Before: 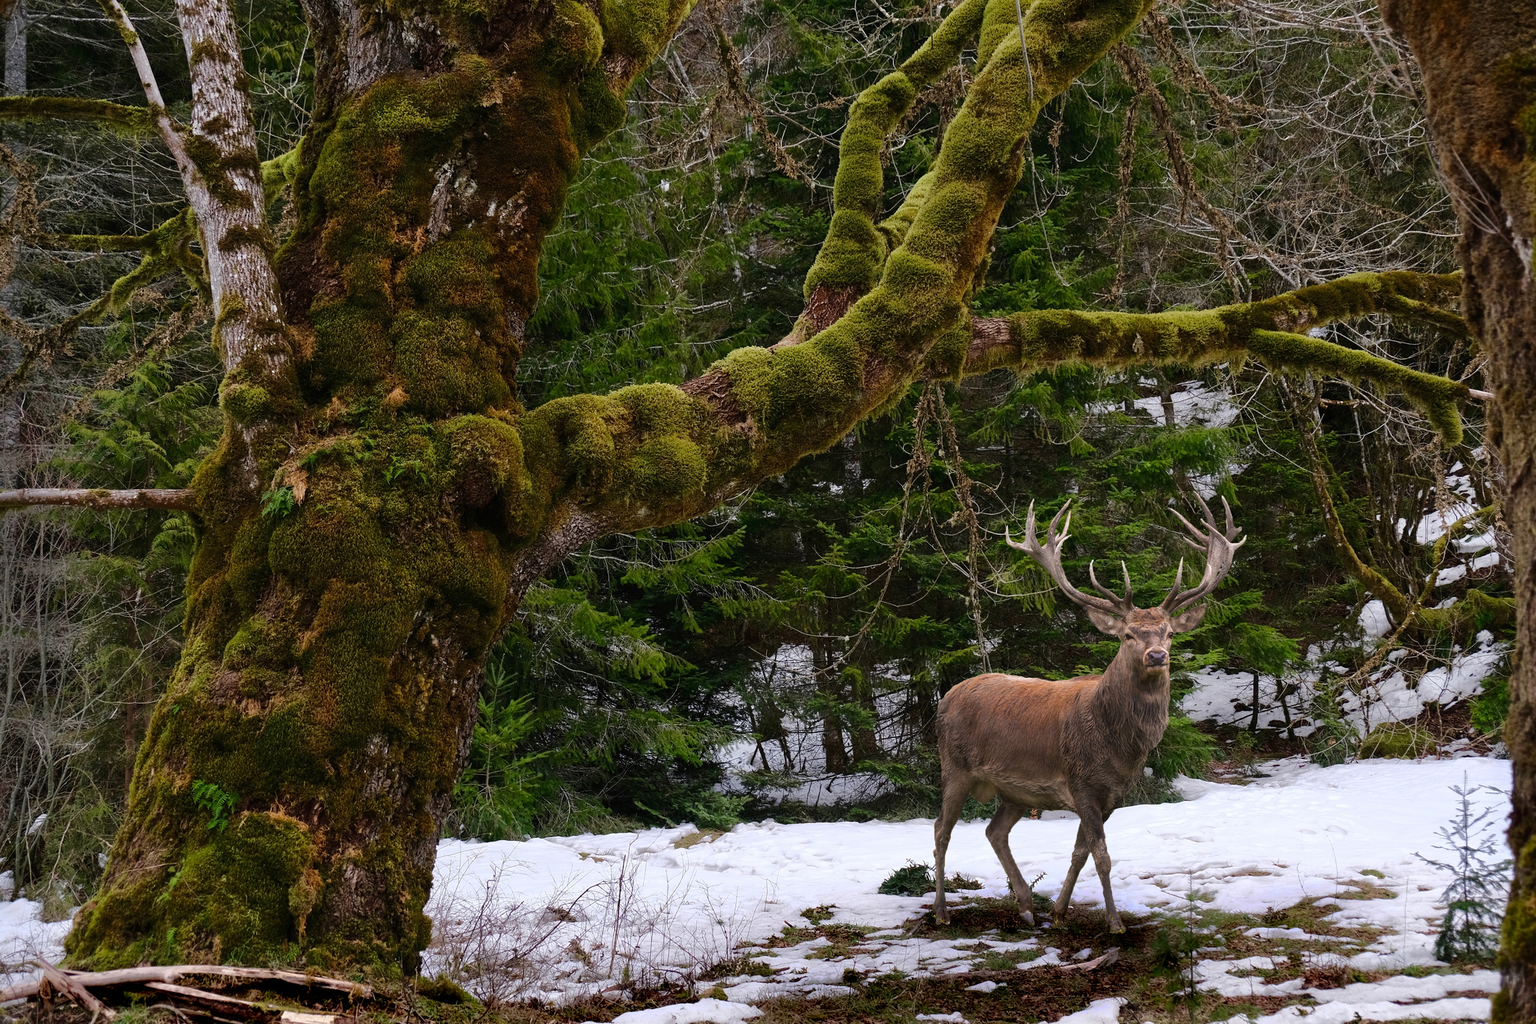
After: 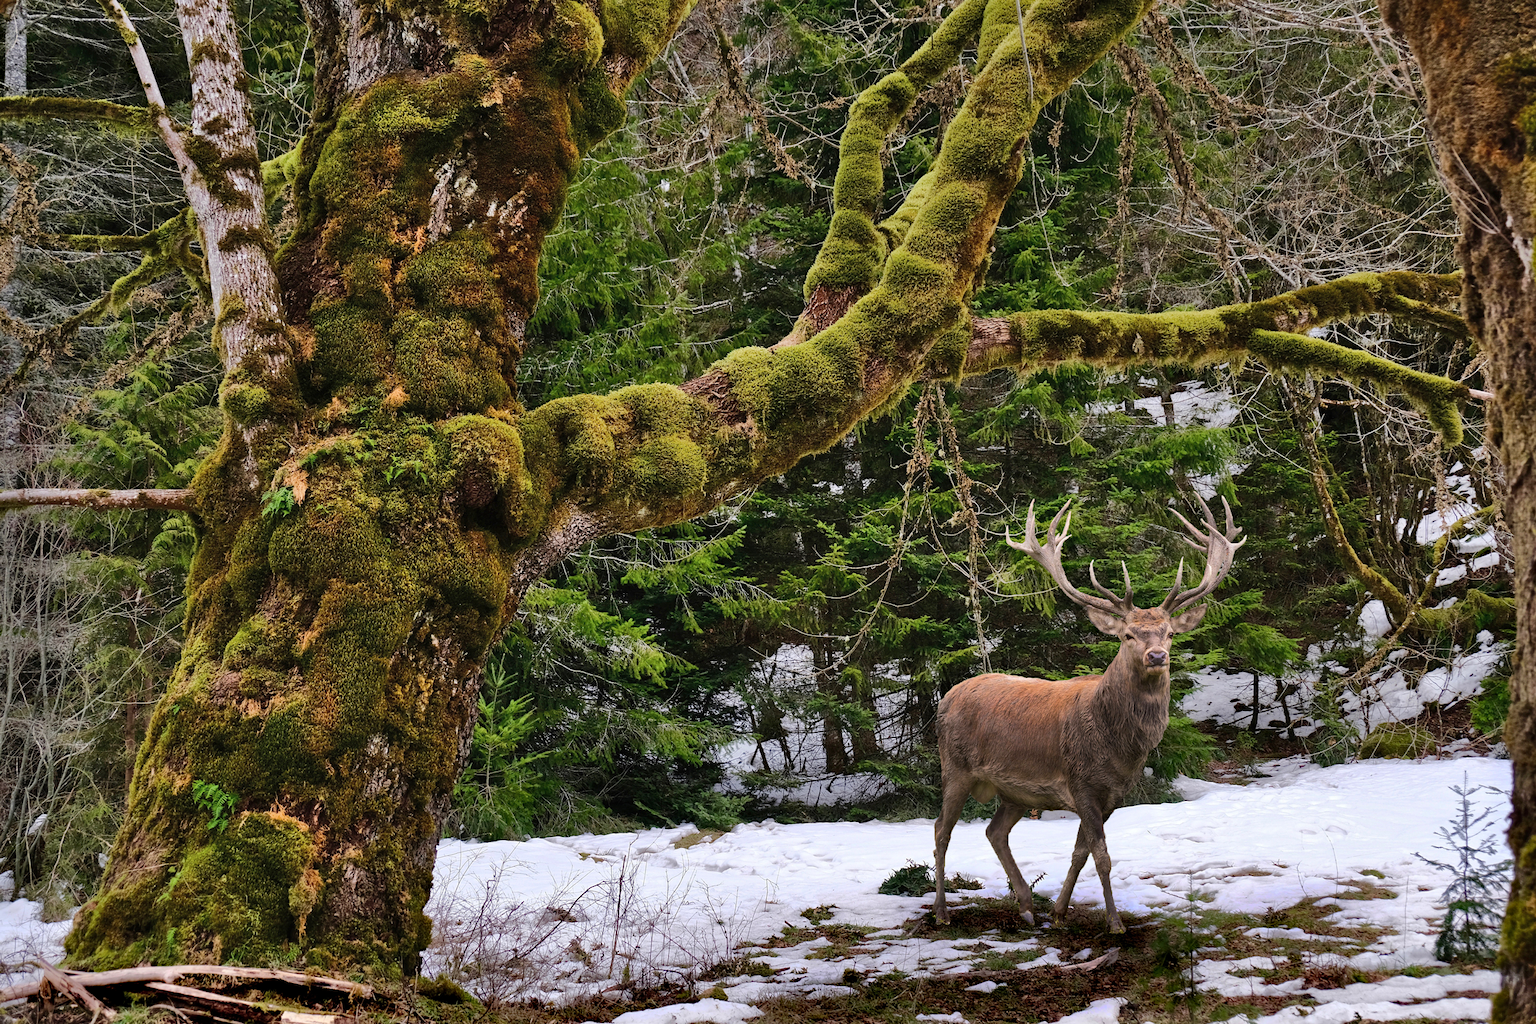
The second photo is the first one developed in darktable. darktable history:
haze removal: compatibility mode true, adaptive false
shadows and highlights: shadows 60, soften with gaussian
